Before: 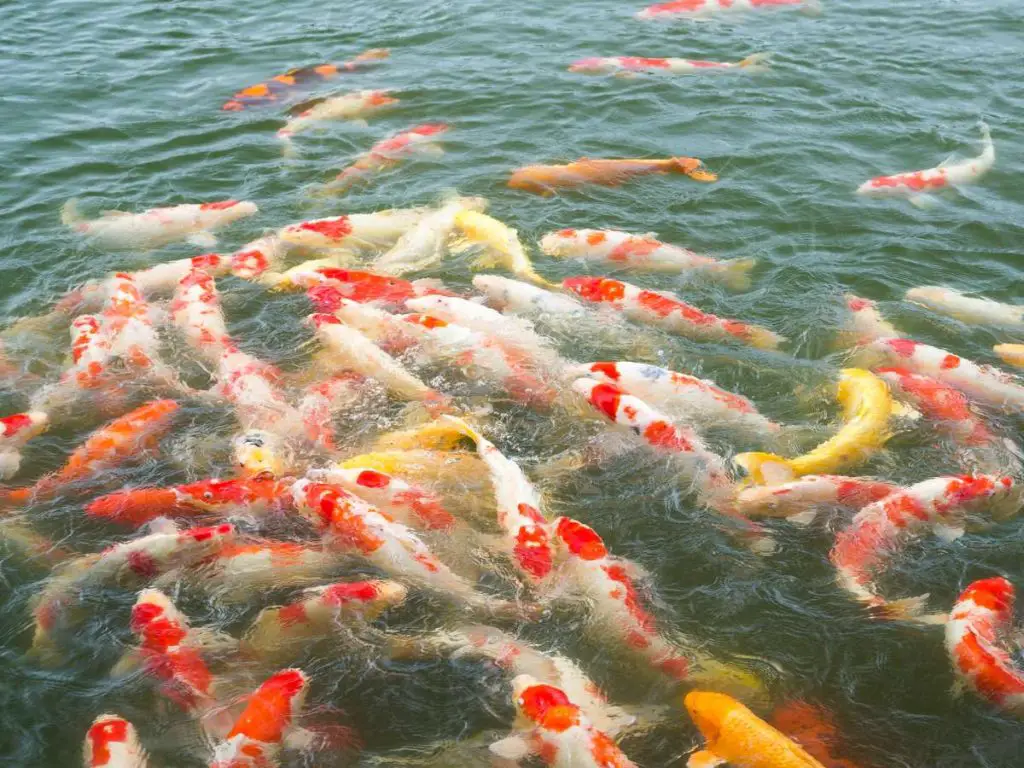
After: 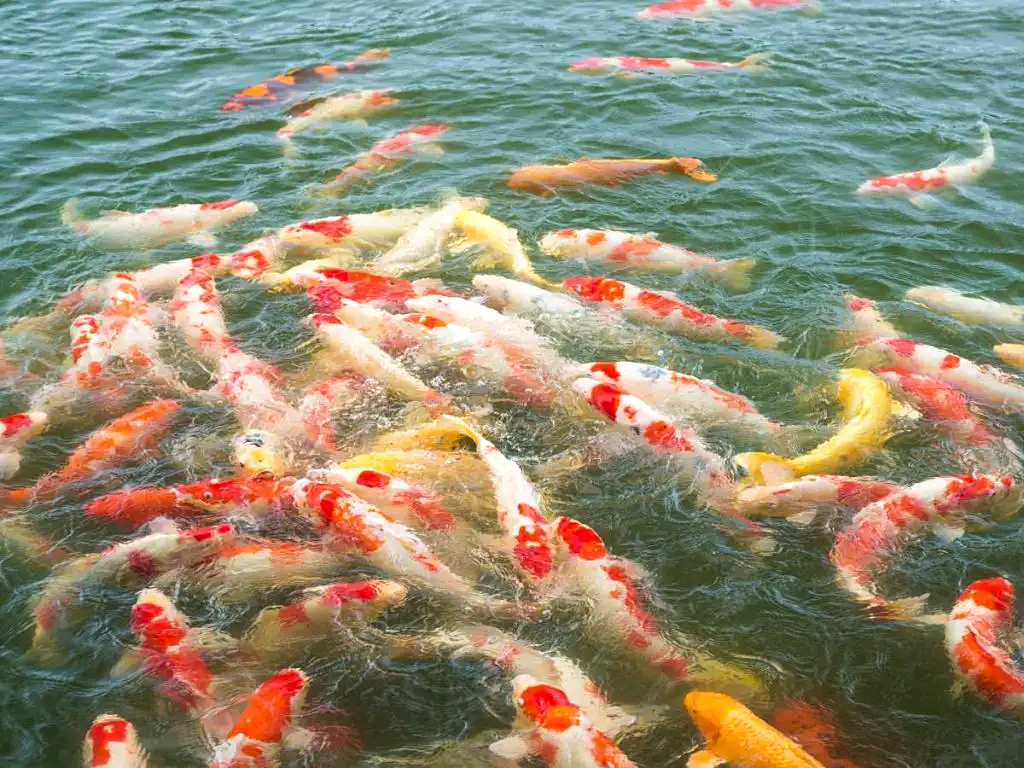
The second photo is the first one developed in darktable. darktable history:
sharpen: amount 0.21
local contrast: highlights 104%, shadows 102%, detail 119%, midtone range 0.2
velvia: on, module defaults
